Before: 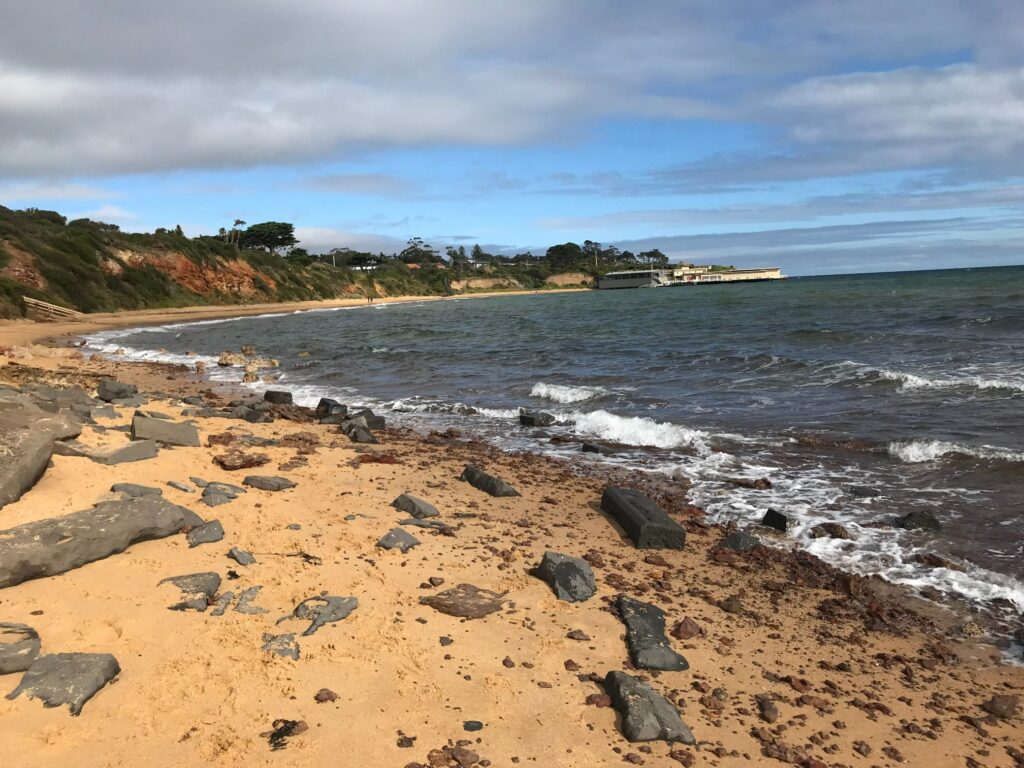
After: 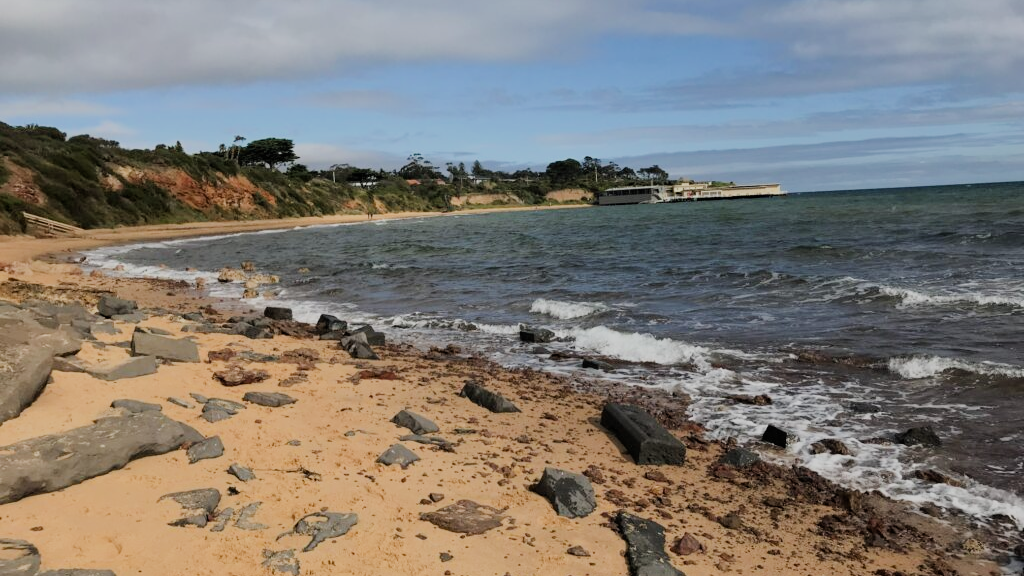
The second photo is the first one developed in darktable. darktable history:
crop: top 11.056%, bottom 13.905%
filmic rgb: black relative exposure -6.87 EV, white relative exposure 5.89 EV, hardness 2.68
